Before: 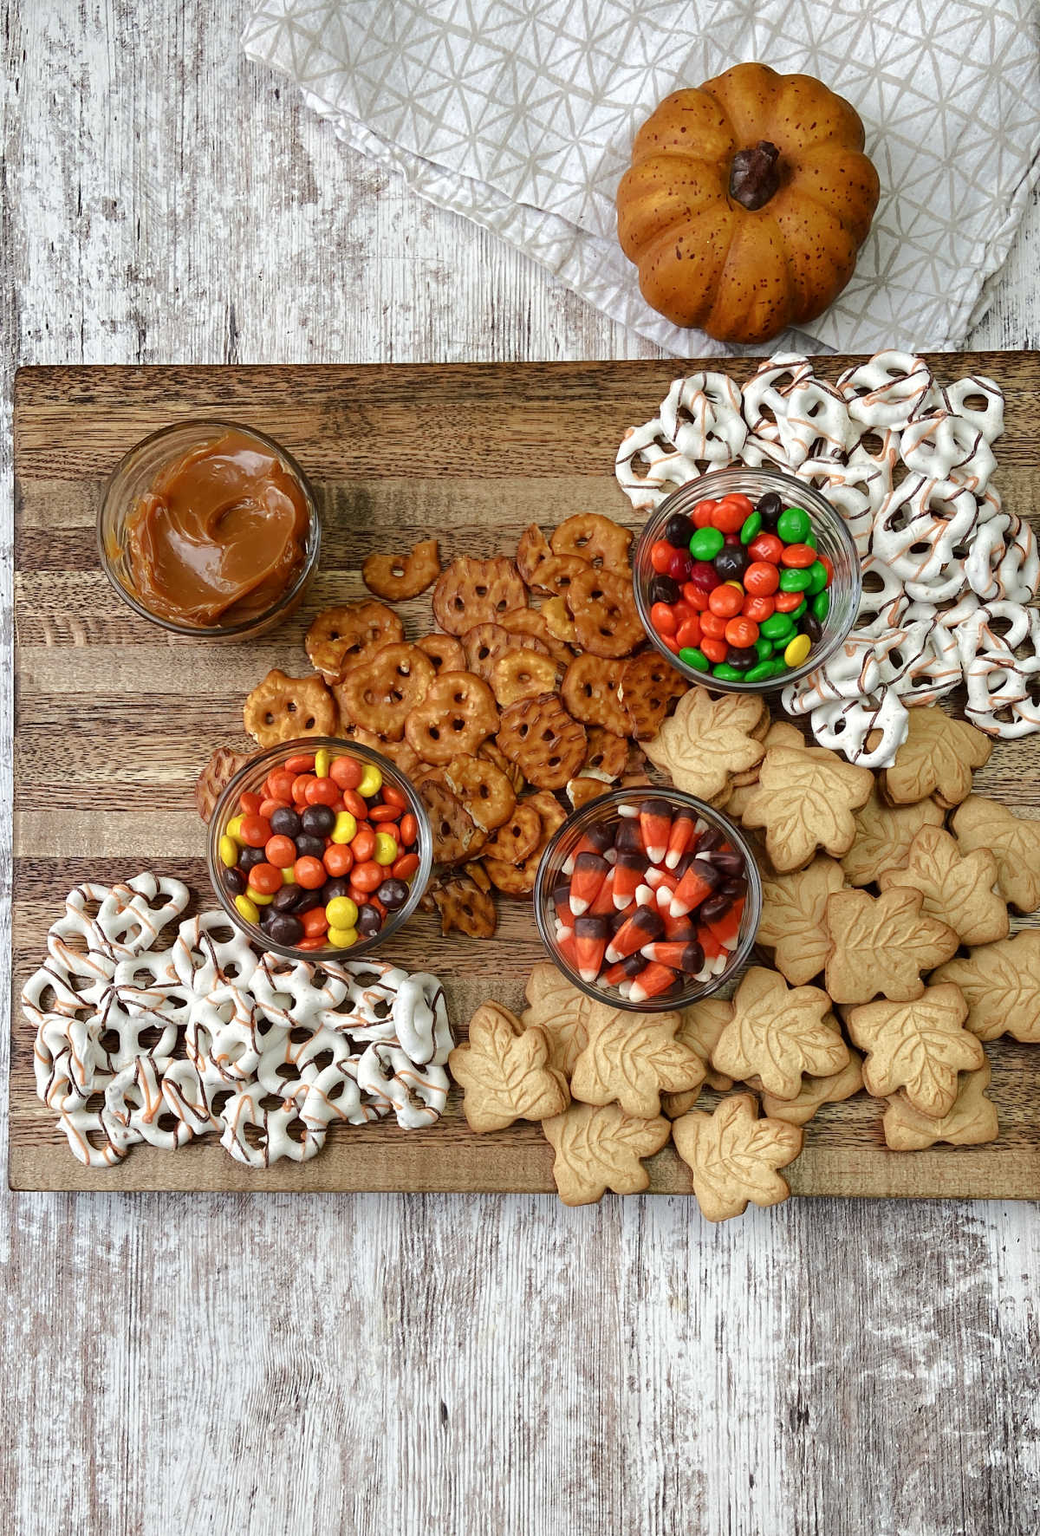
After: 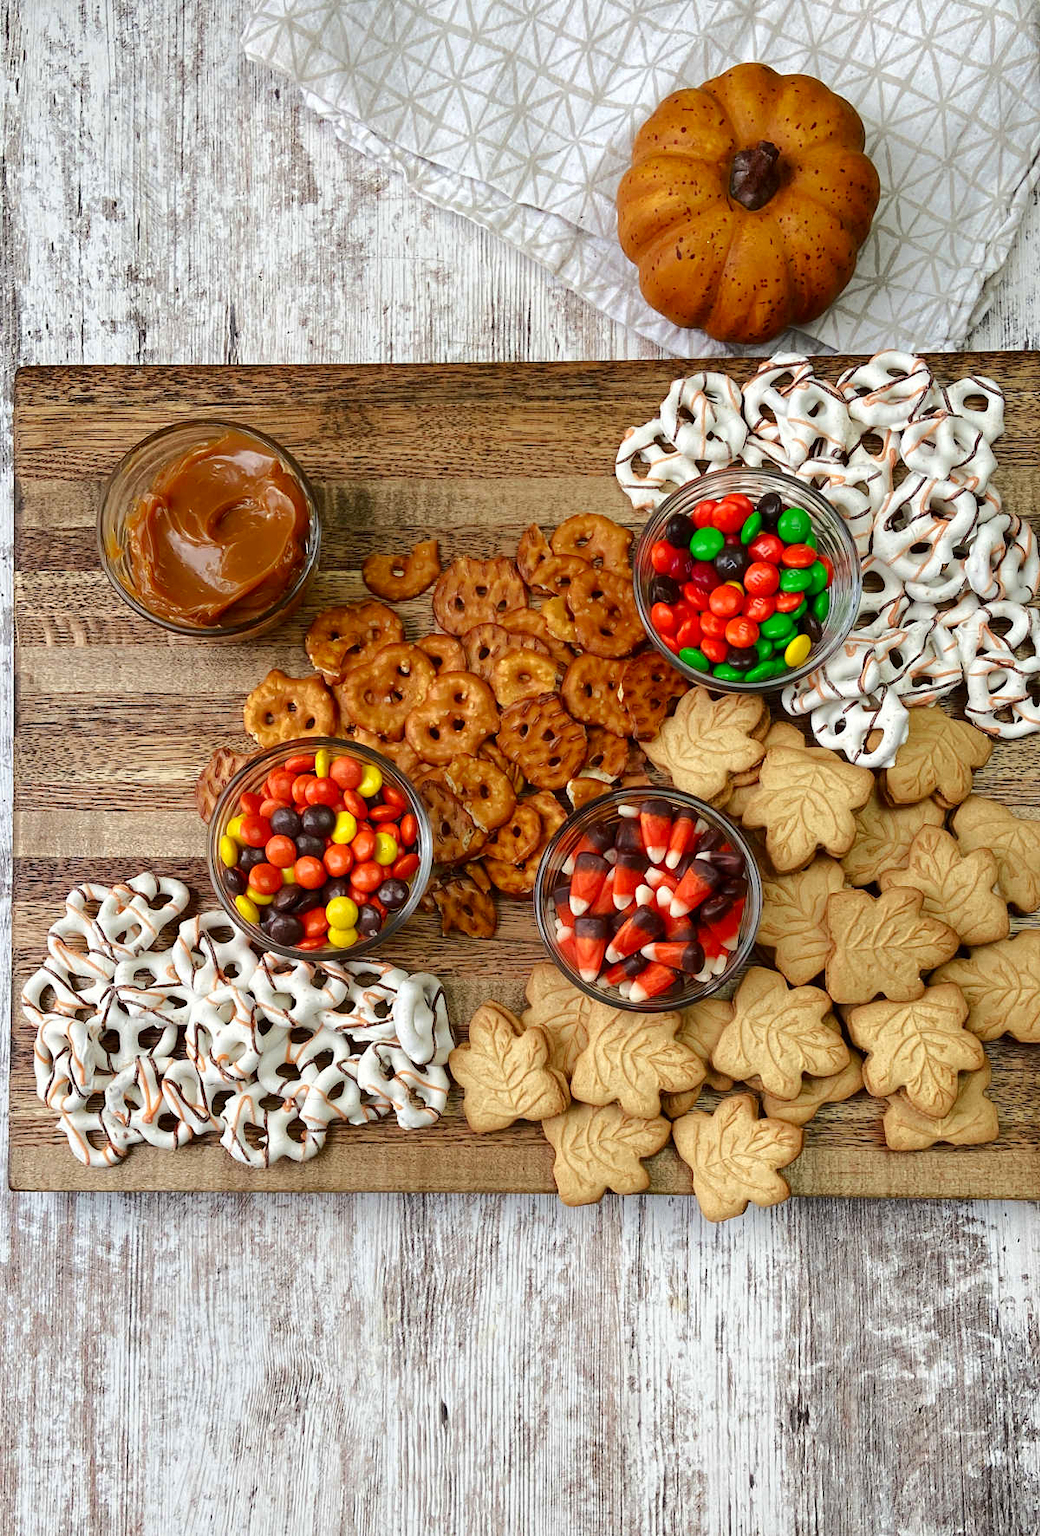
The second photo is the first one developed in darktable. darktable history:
contrast brightness saturation: contrast 0.084, saturation 0.204
